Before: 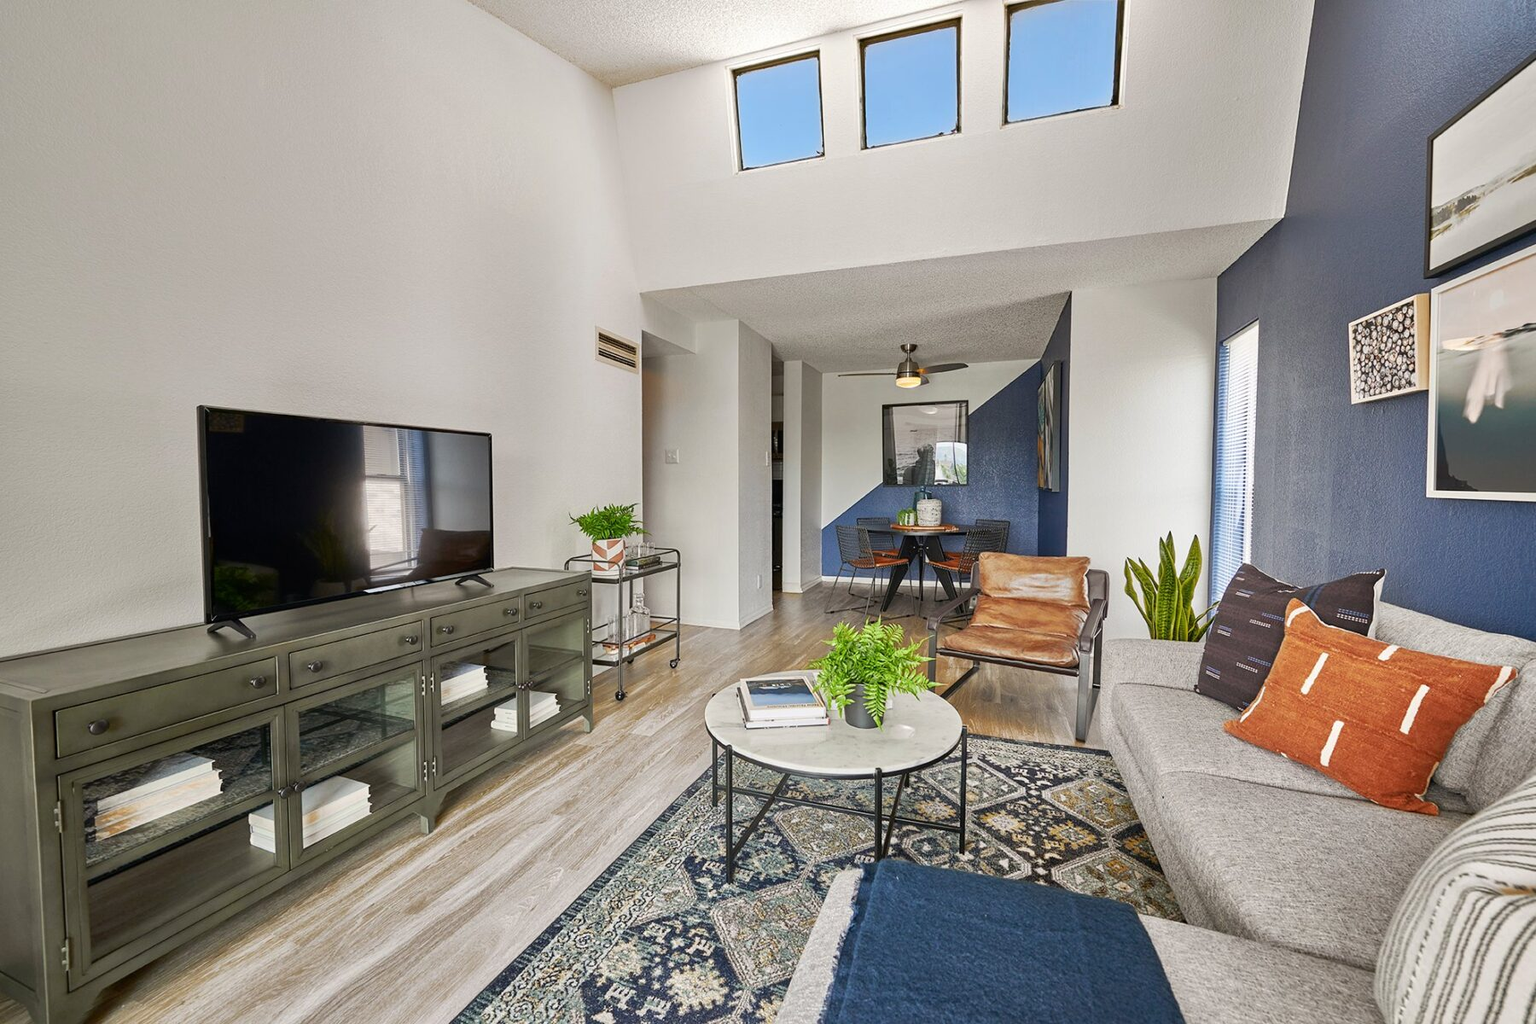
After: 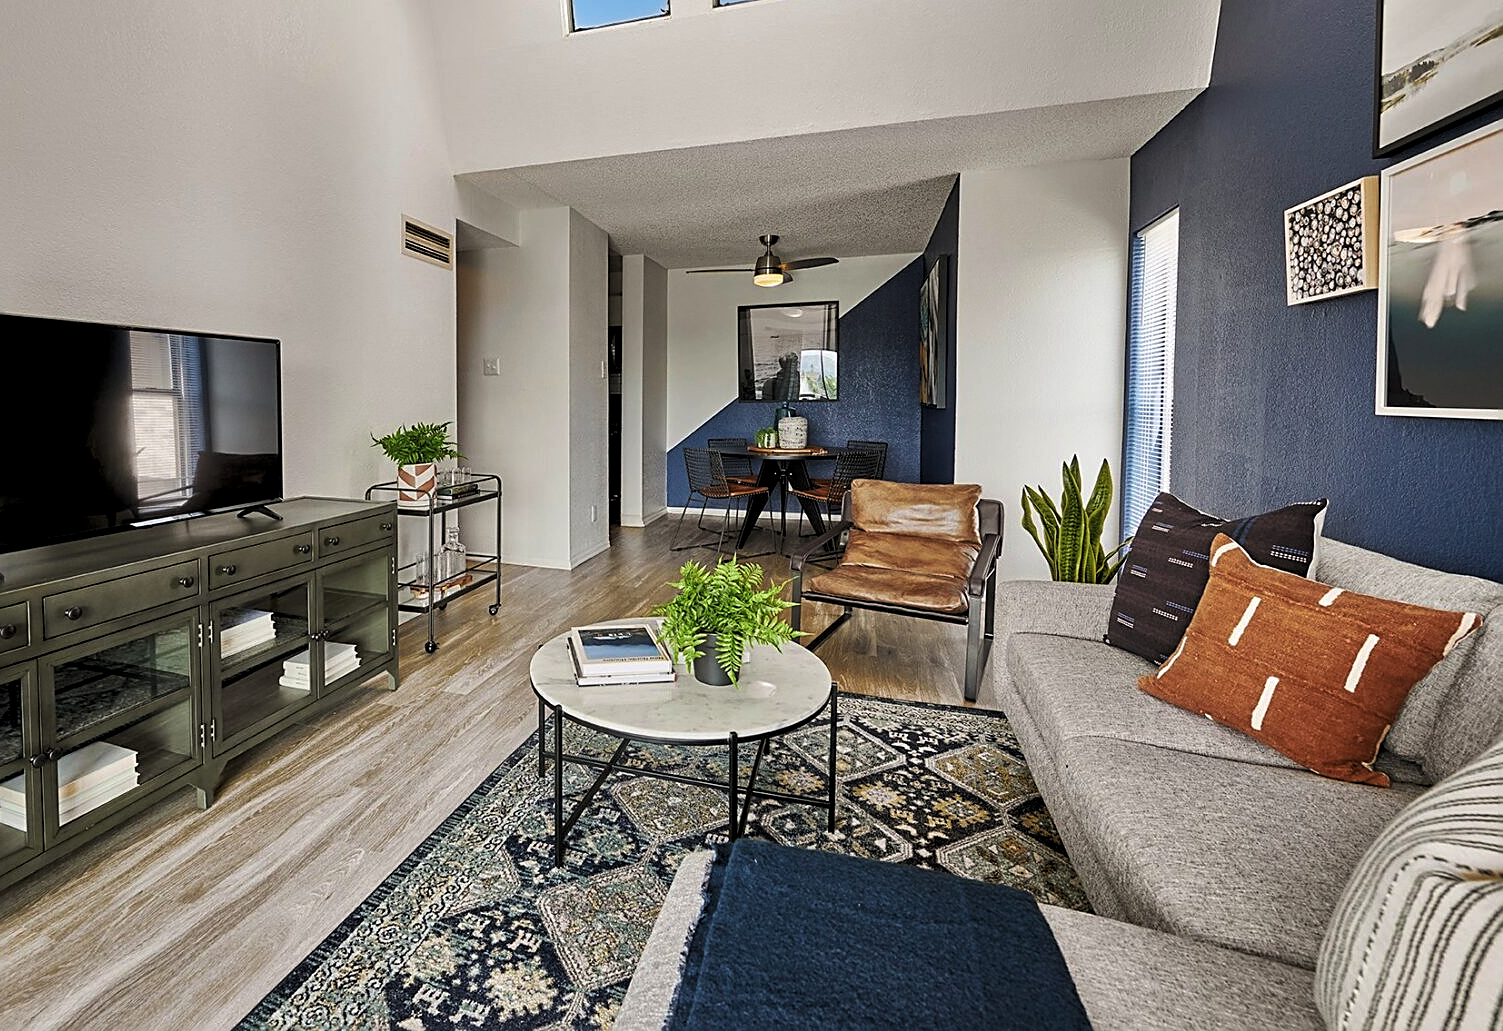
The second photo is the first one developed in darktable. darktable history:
sharpen: on, module defaults
levels: levels [0.116, 0.574, 1]
velvia: on, module defaults
crop: left 16.463%, top 14.08%
